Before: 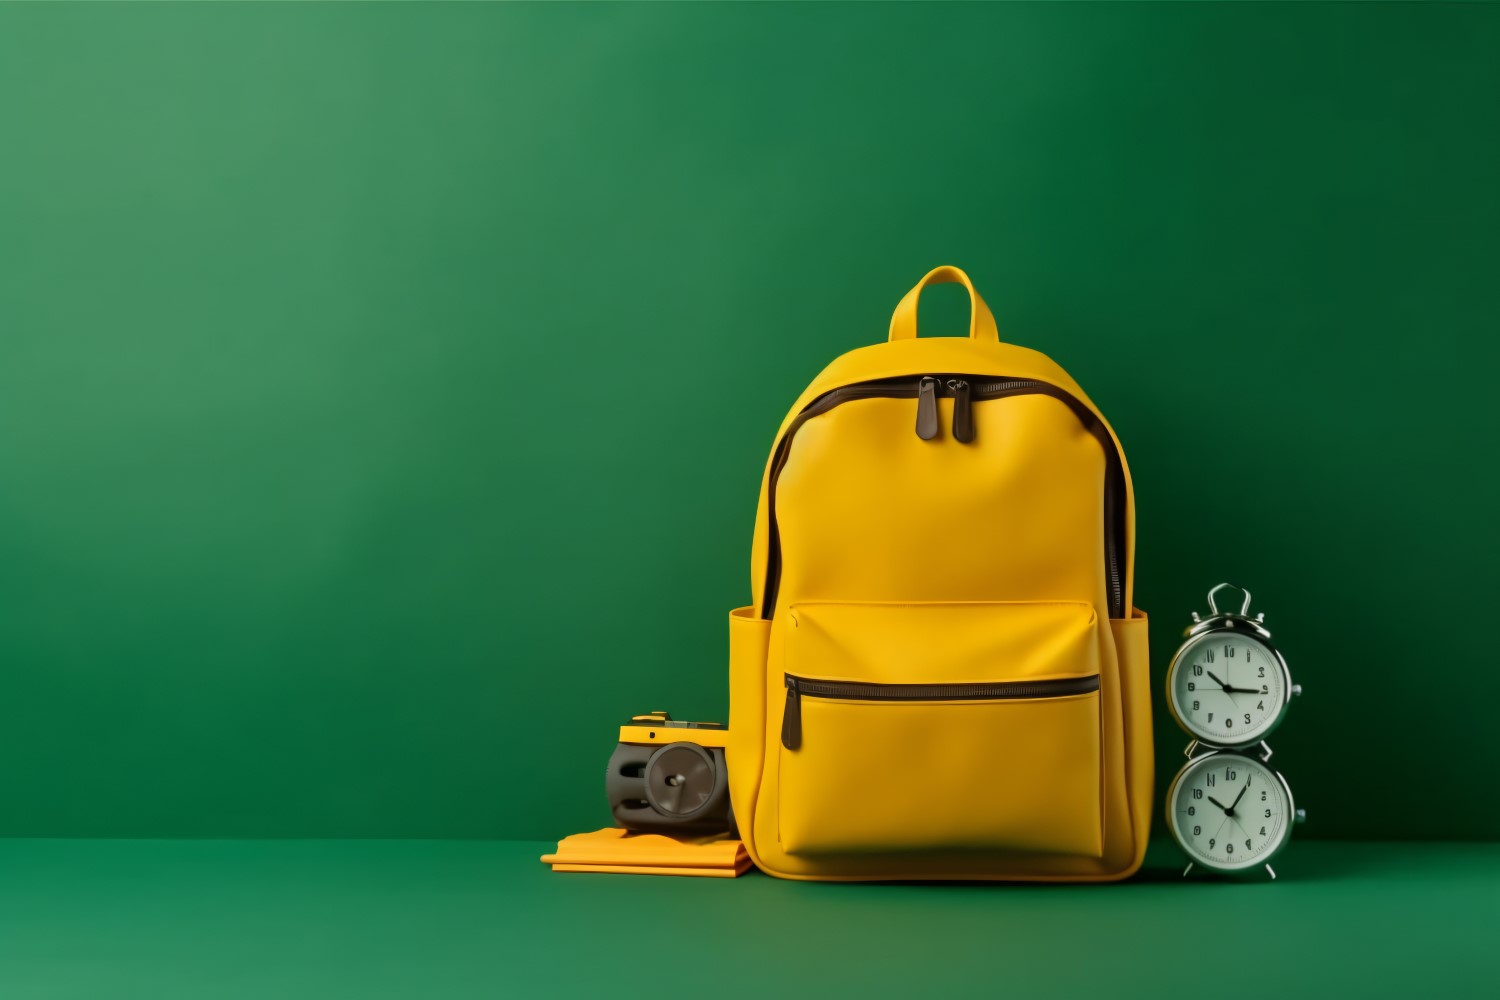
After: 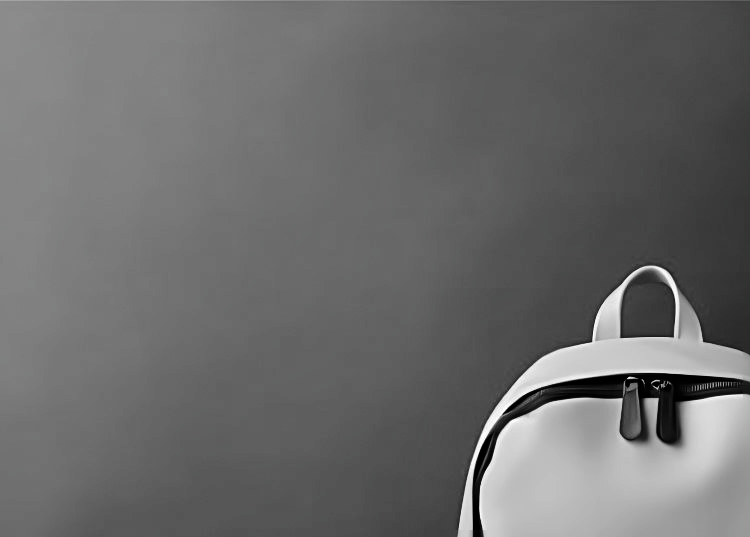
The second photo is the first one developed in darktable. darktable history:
tone equalizer: -8 EV -0.381 EV, -7 EV -0.395 EV, -6 EV -0.348 EV, -5 EV -0.215 EV, -3 EV 0.188 EV, -2 EV 0.356 EV, -1 EV 0.404 EV, +0 EV 0.436 EV, mask exposure compensation -0.5 EV
base curve: curves: ch0 [(0, 0) (0.073, 0.04) (0.157, 0.139) (0.492, 0.492) (0.758, 0.758) (1, 1)], preserve colors none
crop: left 19.745%, right 30.255%, bottom 46.223%
color calibration: output gray [0.267, 0.423, 0.261, 0], illuminant as shot in camera, x 0.379, y 0.397, temperature 4136.94 K
color balance rgb: power › hue 72.99°, linear chroma grading › global chroma 15.263%, perceptual saturation grading › global saturation 20.271%, perceptual saturation grading › highlights -19.919%, perceptual saturation grading › shadows 29.386%, global vibrance 6.372%, contrast 12.242%, saturation formula JzAzBz (2021)
sharpen: radius 2.79
